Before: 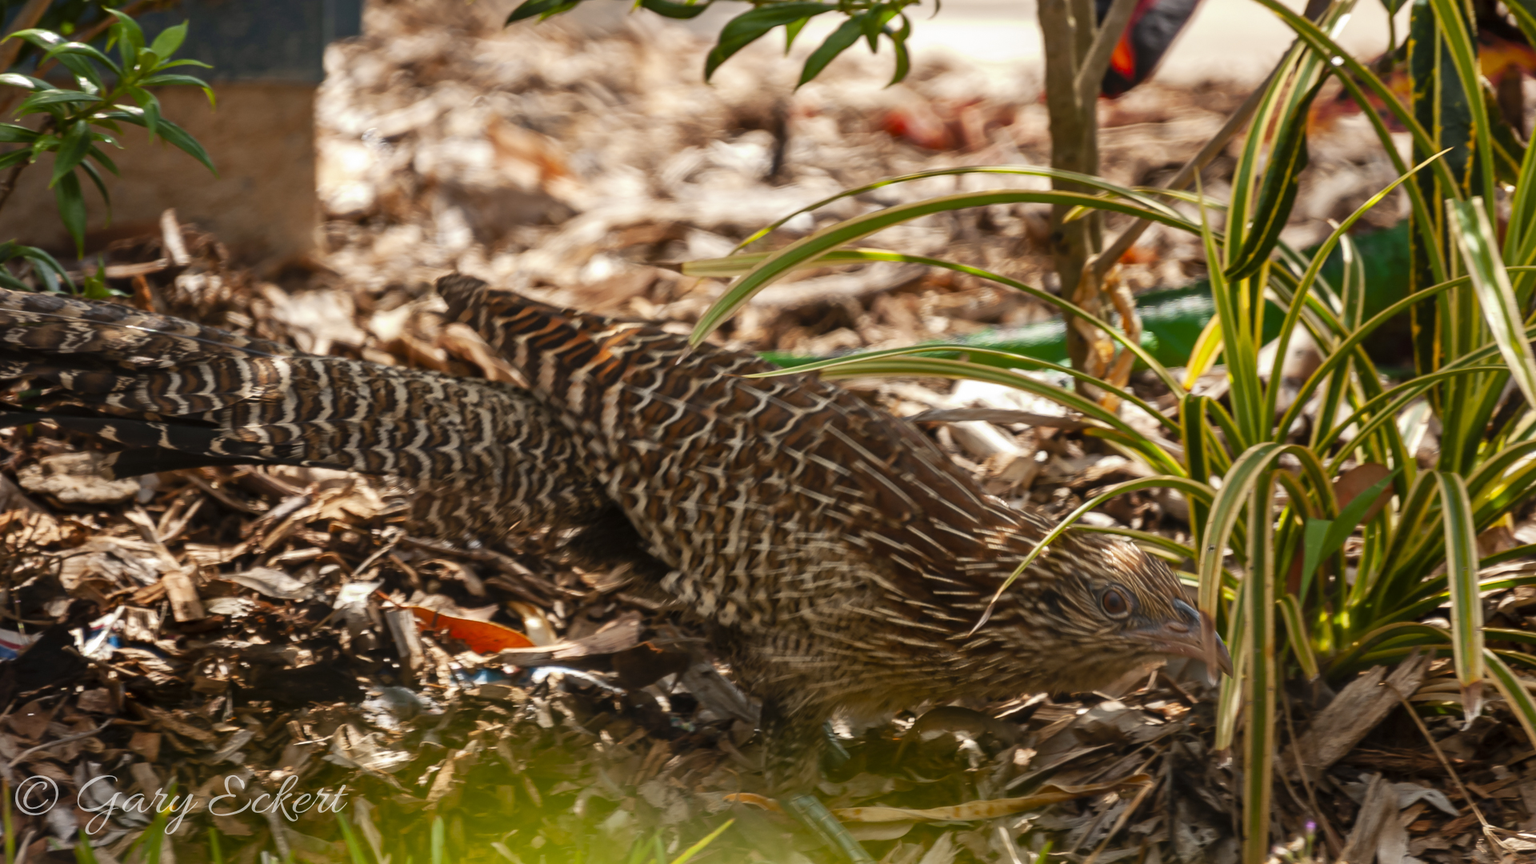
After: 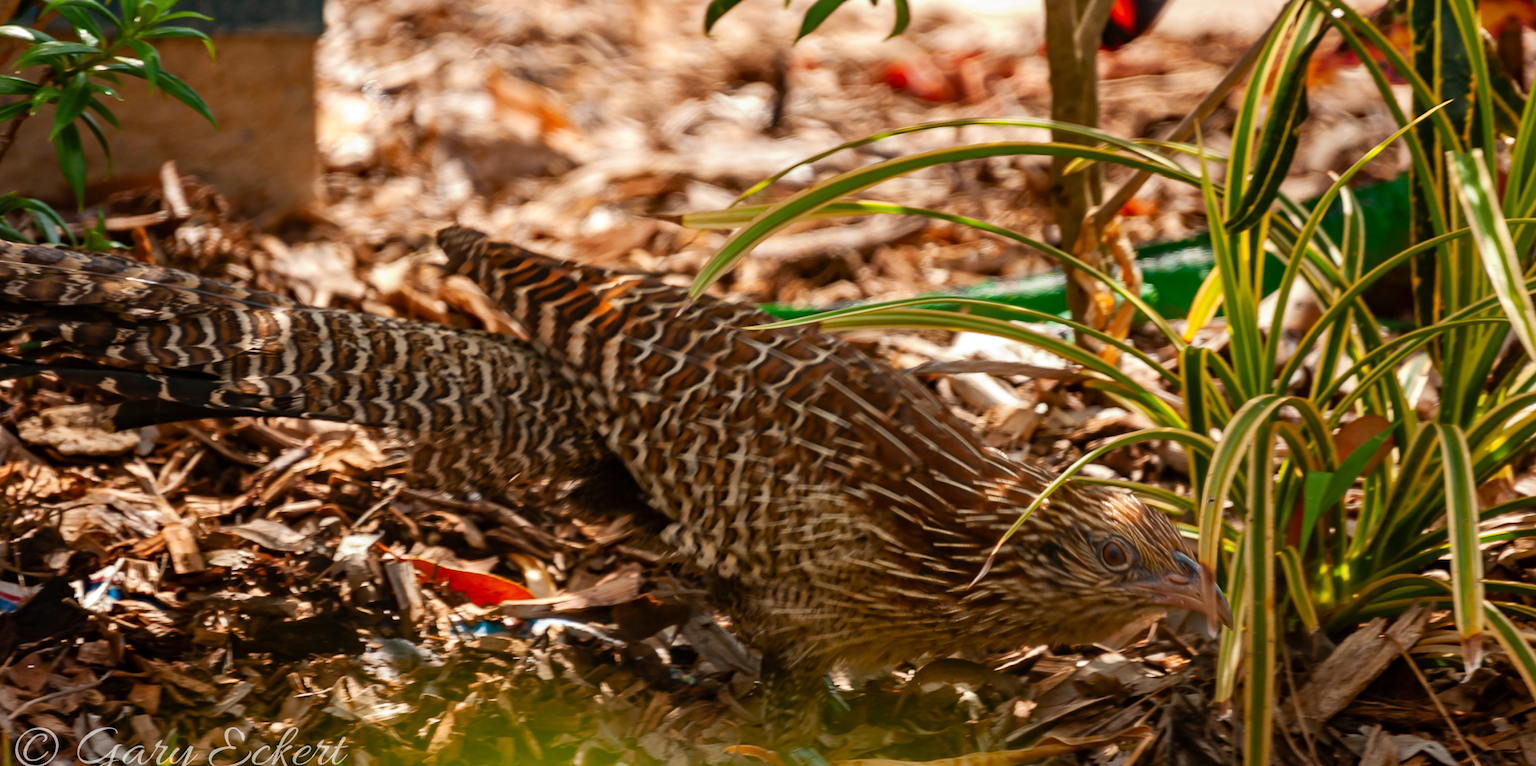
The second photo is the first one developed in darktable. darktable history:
contrast brightness saturation: saturation 0.13
haze removal: compatibility mode true, adaptive false
crop and rotate: top 5.609%, bottom 5.609%
